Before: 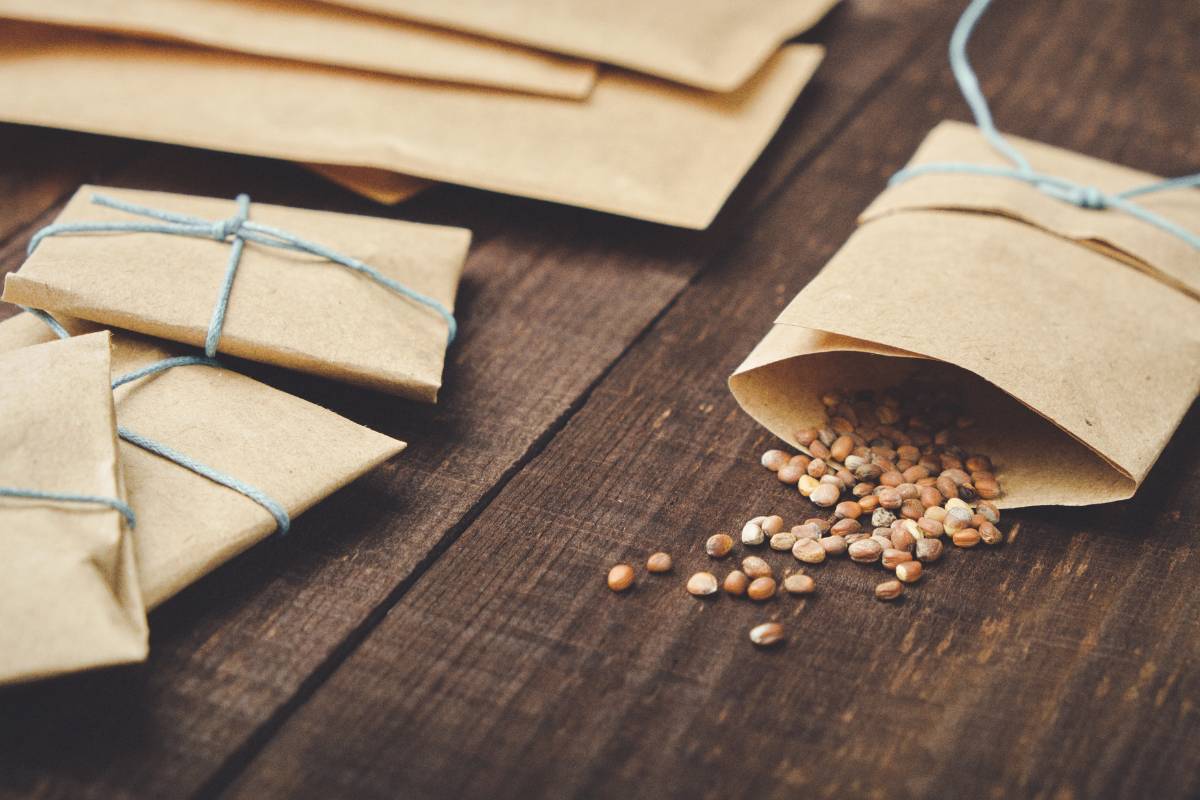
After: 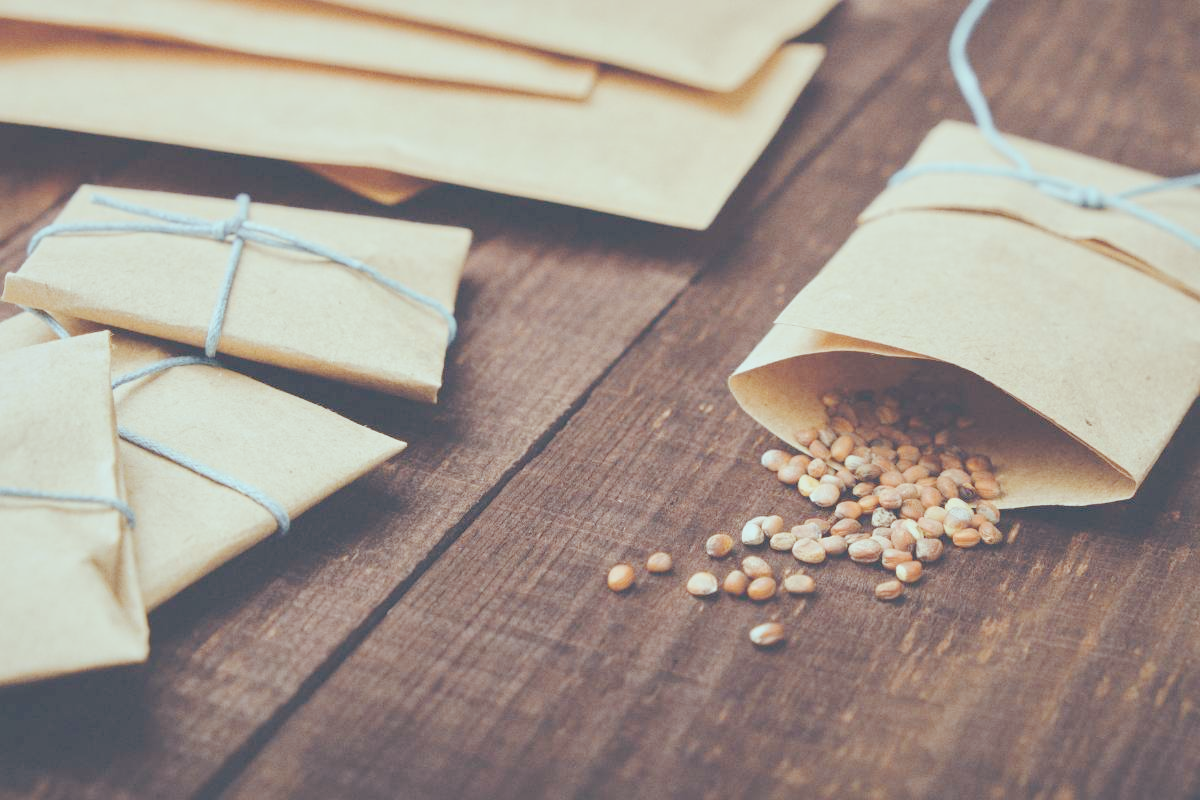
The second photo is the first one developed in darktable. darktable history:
color balance: lift [1.003, 0.993, 1.001, 1.007], gamma [1.018, 1.072, 0.959, 0.928], gain [0.974, 0.873, 1.031, 1.127]
exposure: black level correction 0.001, compensate highlight preservation false
tone curve: curves: ch0 [(0, 0) (0.003, 0.004) (0.011, 0.015) (0.025, 0.033) (0.044, 0.059) (0.069, 0.092) (0.1, 0.132) (0.136, 0.18) (0.177, 0.235) (0.224, 0.297) (0.277, 0.366) (0.335, 0.44) (0.399, 0.52) (0.468, 0.594) (0.543, 0.661) (0.623, 0.727) (0.709, 0.79) (0.801, 0.86) (0.898, 0.928) (1, 1)], preserve colors none
contrast brightness saturation: contrast -0.15, brightness 0.05, saturation -0.12
